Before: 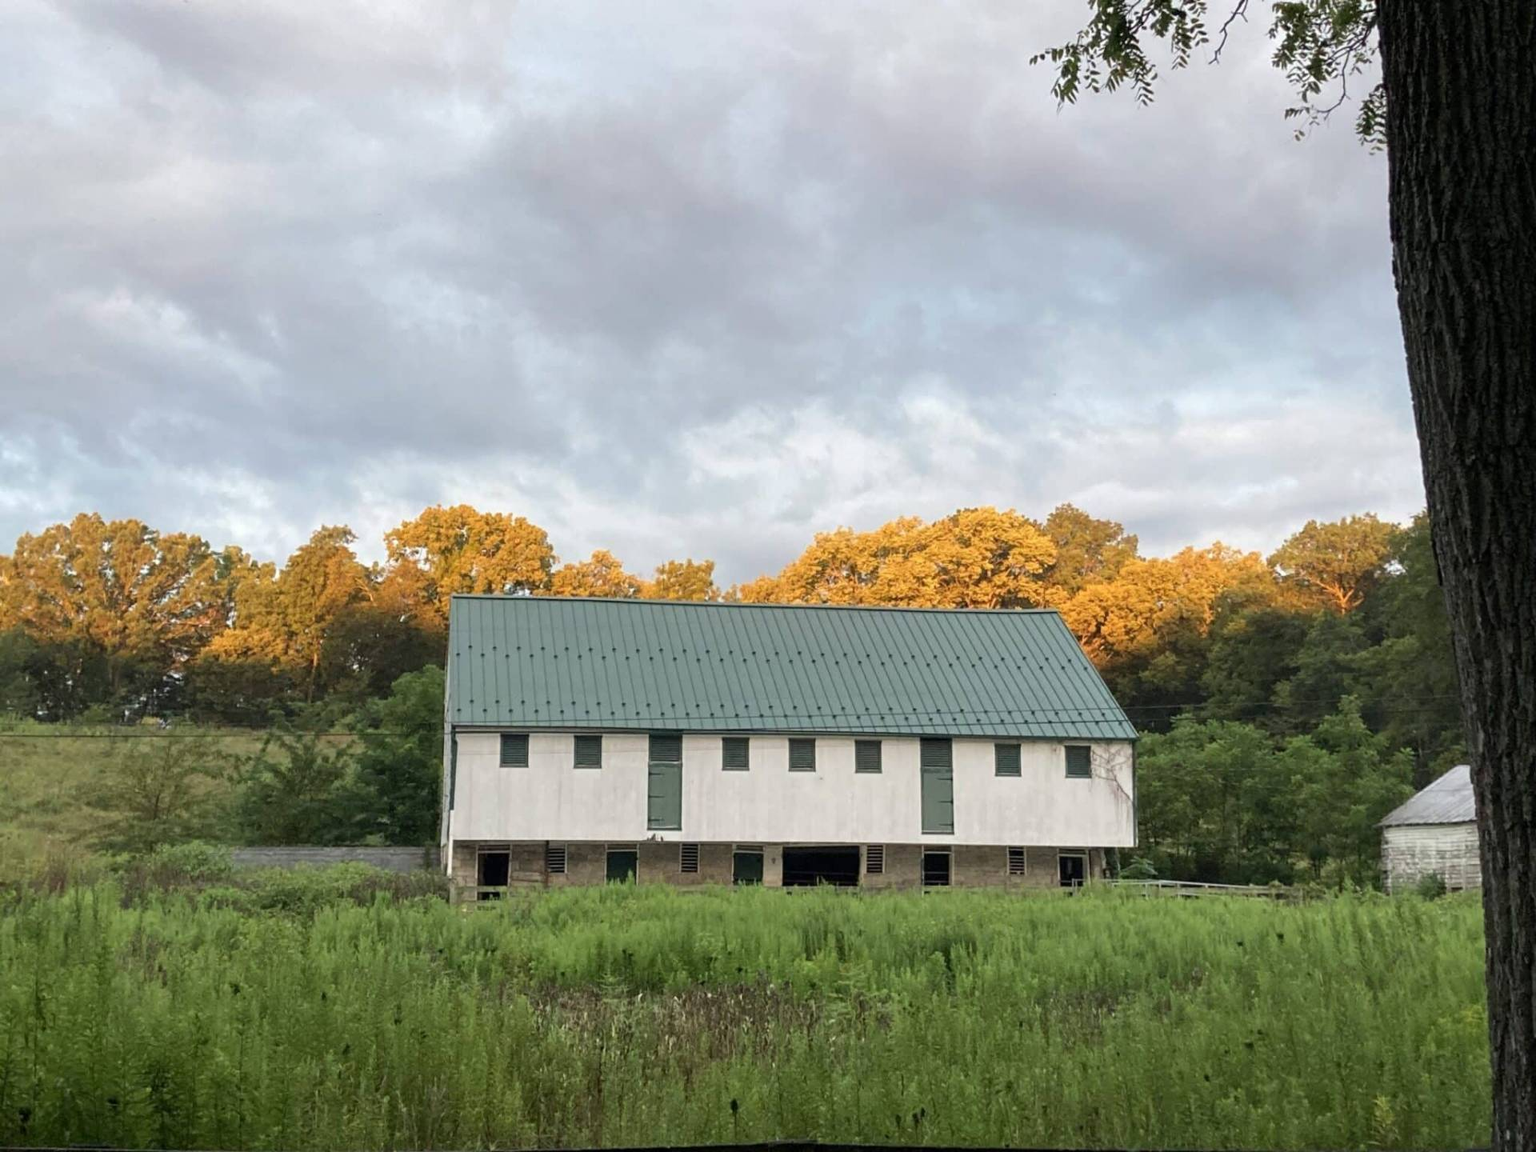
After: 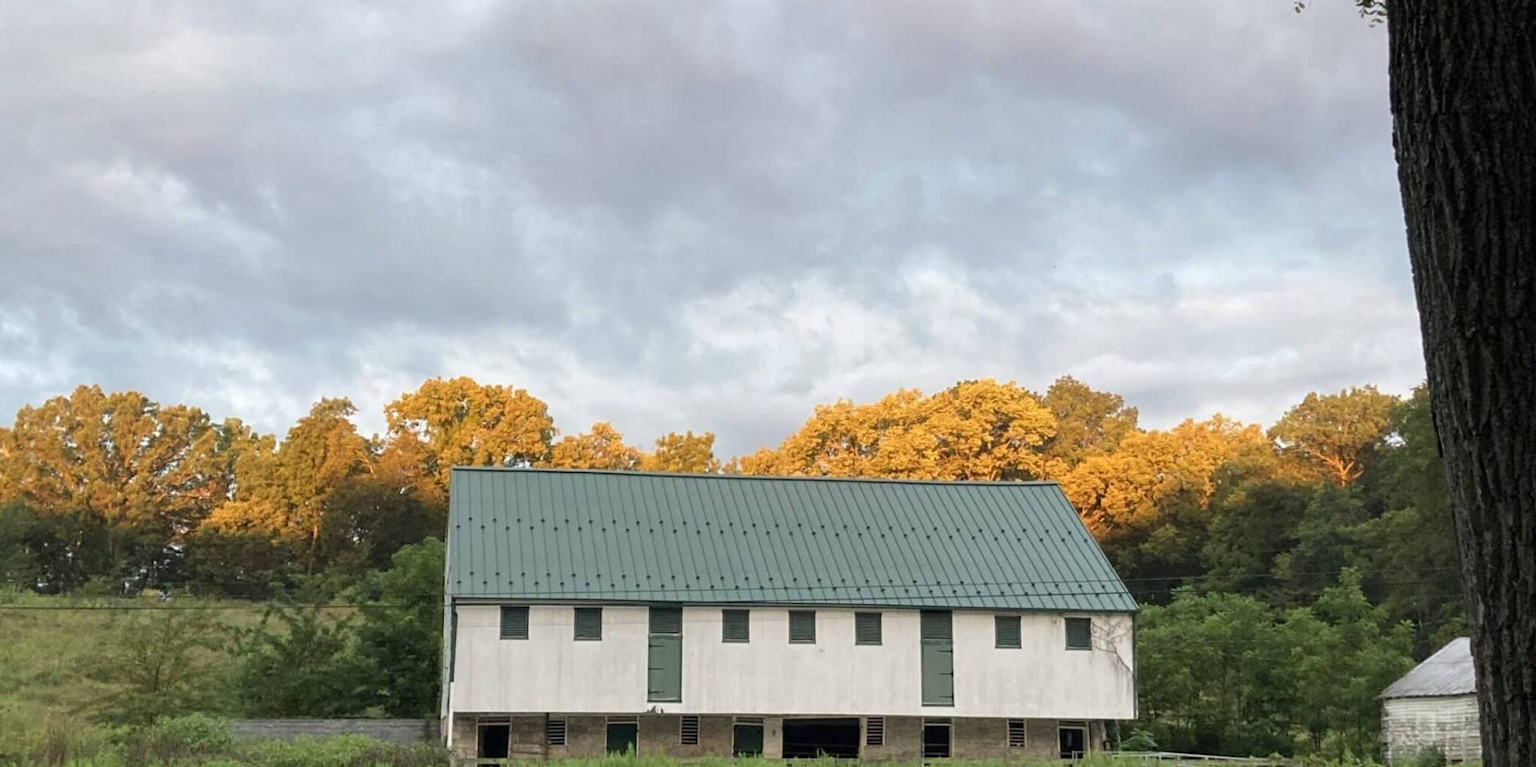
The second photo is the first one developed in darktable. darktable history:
crop: top 11.174%, bottom 22.164%
